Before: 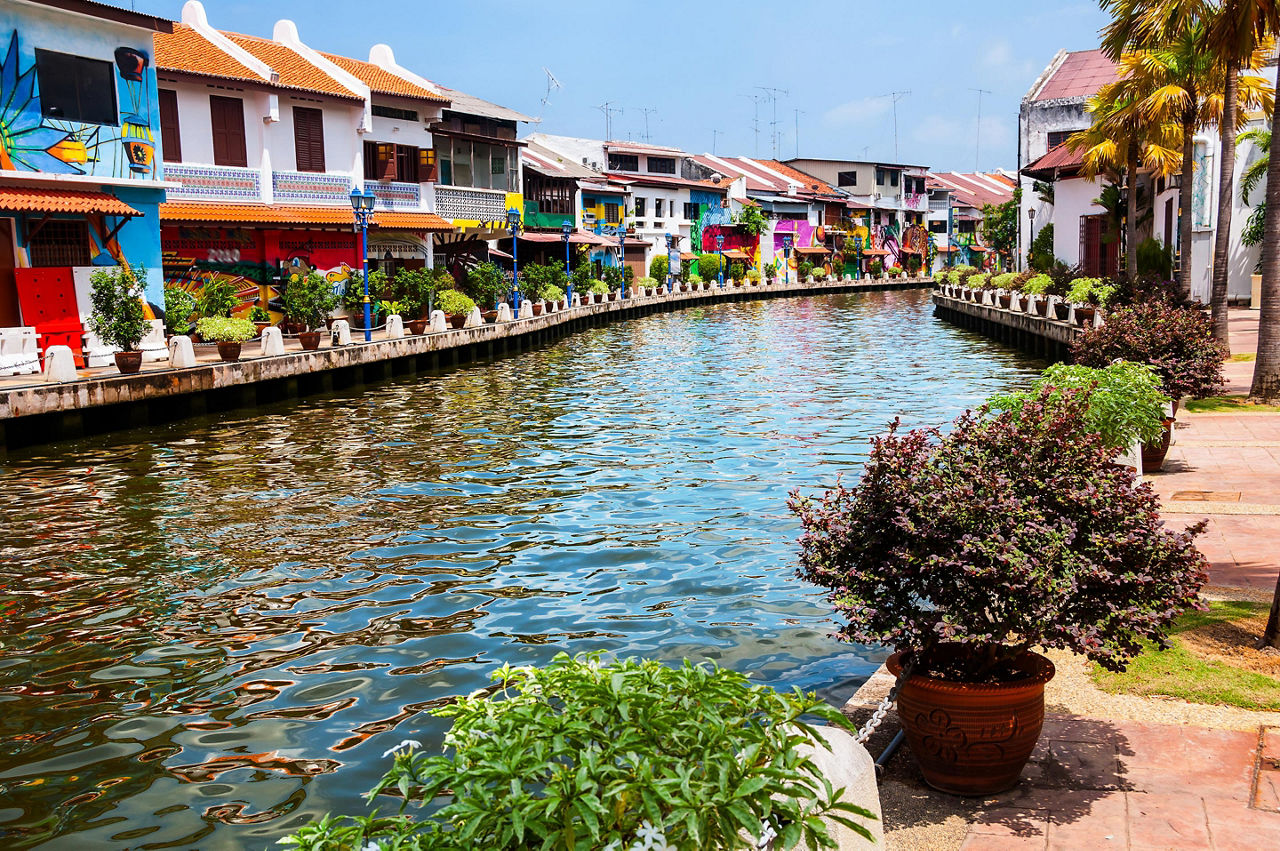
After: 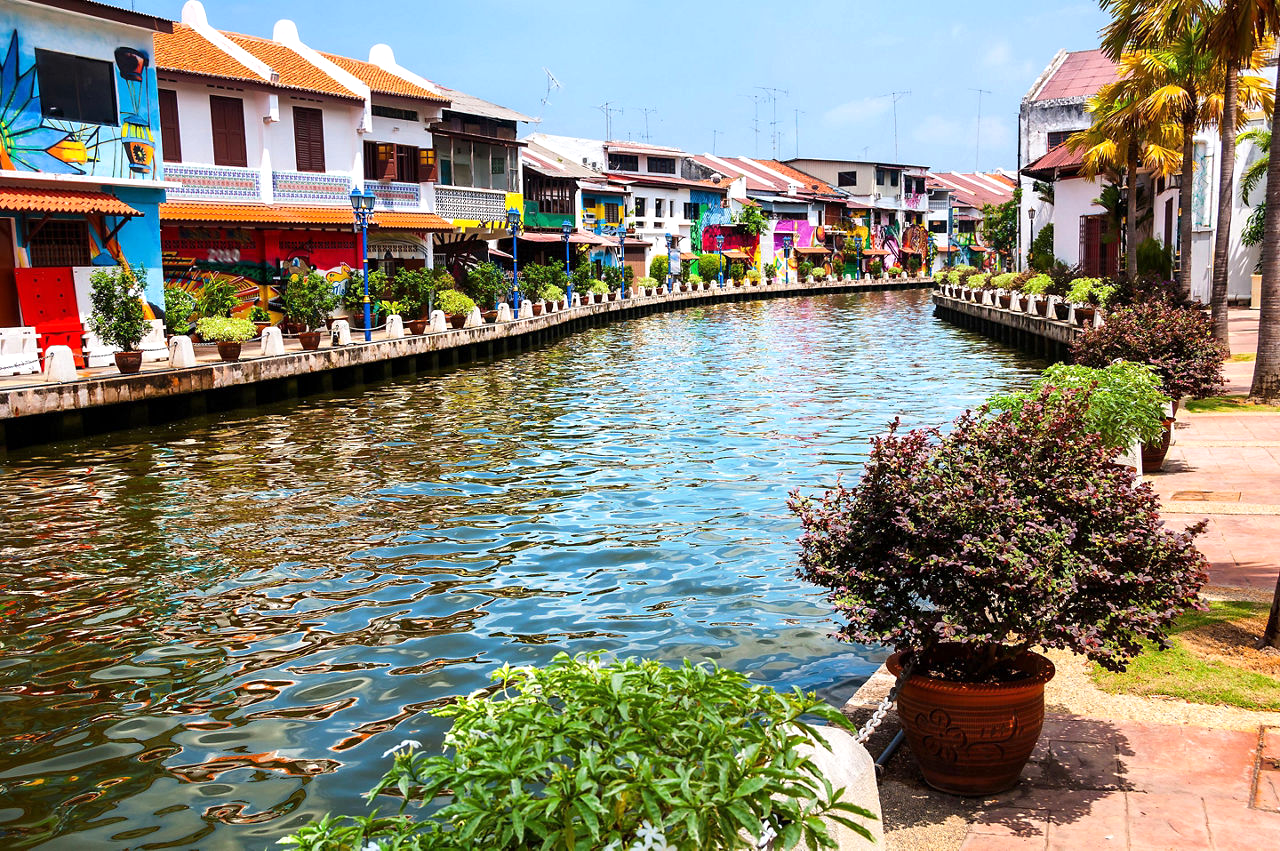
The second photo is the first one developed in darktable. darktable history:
exposure: exposure 0.261 EV, compensate highlight preservation false
